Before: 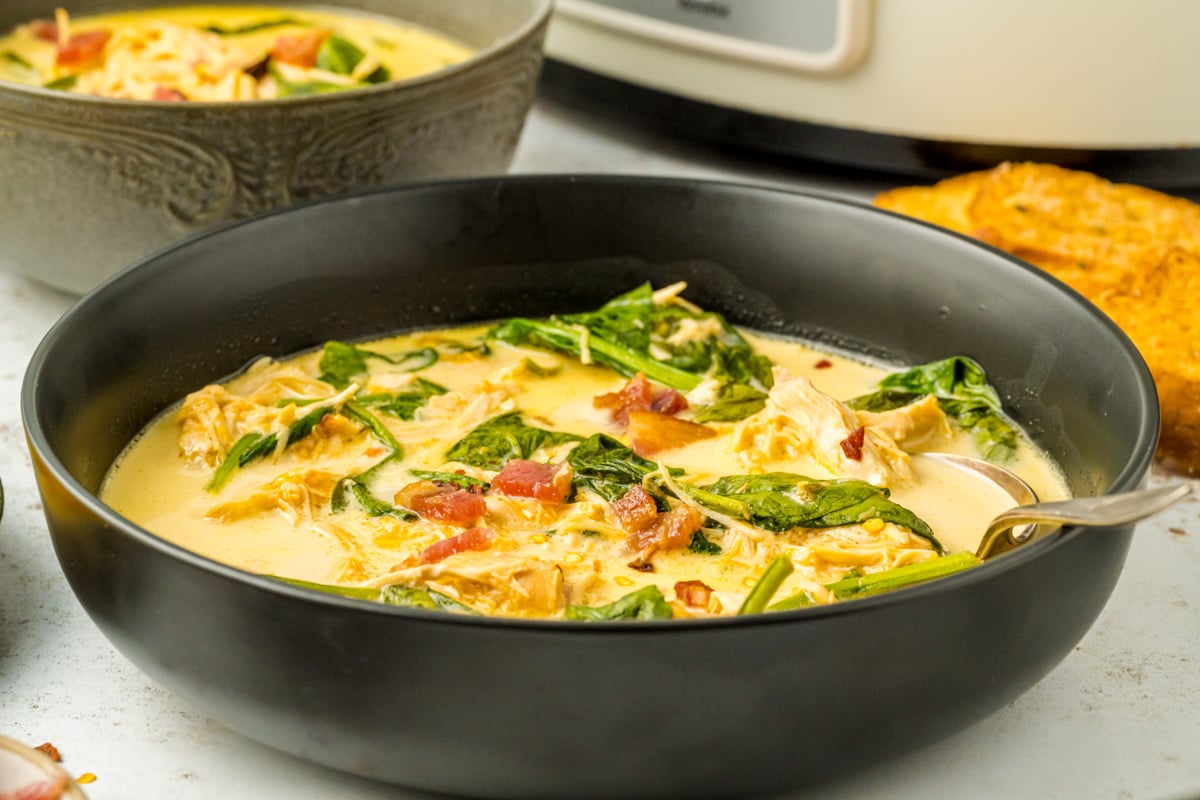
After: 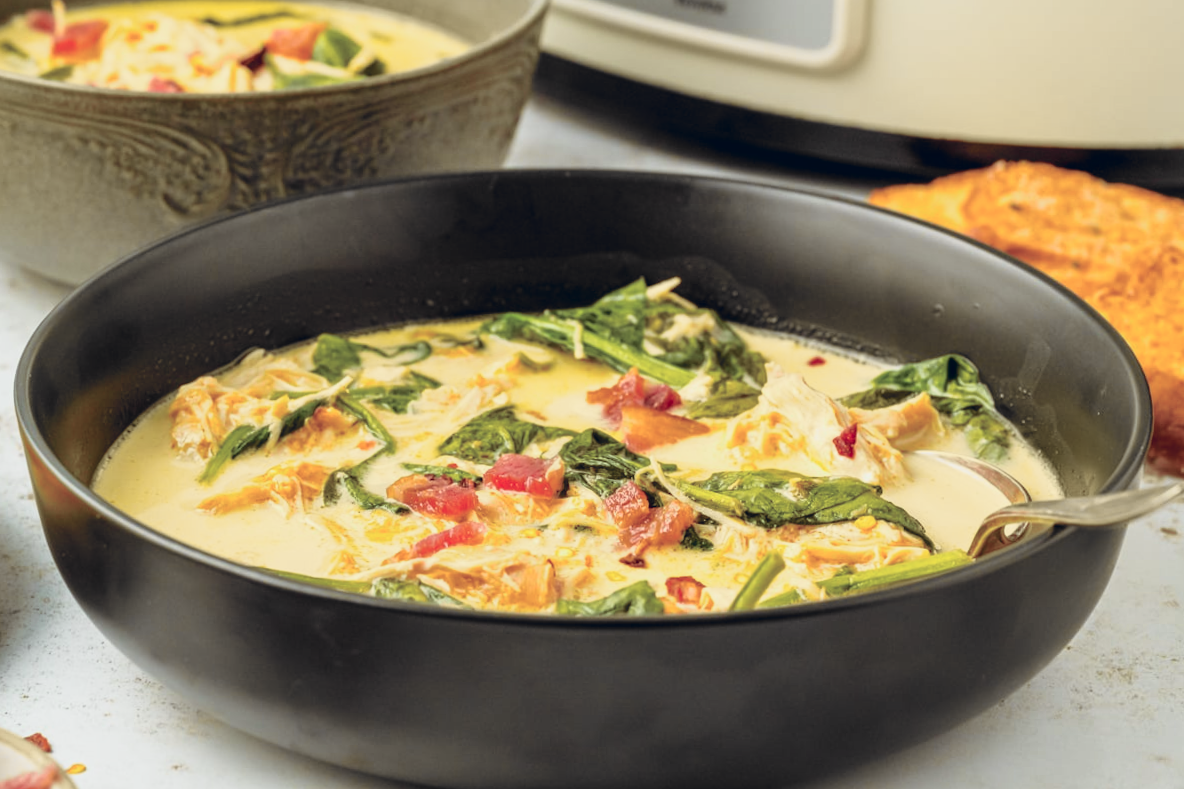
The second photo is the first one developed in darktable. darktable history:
tone curve: curves: ch0 [(0, 0) (0.058, 0.037) (0.214, 0.183) (0.304, 0.288) (0.561, 0.554) (0.687, 0.677) (0.768, 0.768) (0.858, 0.861) (0.987, 0.945)]; ch1 [(0, 0) (0.172, 0.123) (0.312, 0.296) (0.432, 0.448) (0.471, 0.469) (0.502, 0.5) (0.521, 0.505) (0.565, 0.569) (0.663, 0.663) (0.703, 0.721) (0.857, 0.917) (1, 1)]; ch2 [(0, 0) (0.411, 0.424) (0.485, 0.497) (0.502, 0.5) (0.517, 0.511) (0.556, 0.562) (0.626, 0.594) (0.709, 0.661) (1, 1)], color space Lab, independent channels, preserve colors none
color balance rgb: shadows lift › chroma 9.92%, shadows lift › hue 45.12°, power › luminance 3.26%, power › hue 231.93°, global offset › luminance 0.4%, global offset › chroma 0.21%, global offset › hue 255.02°
crop and rotate: angle -0.5°
